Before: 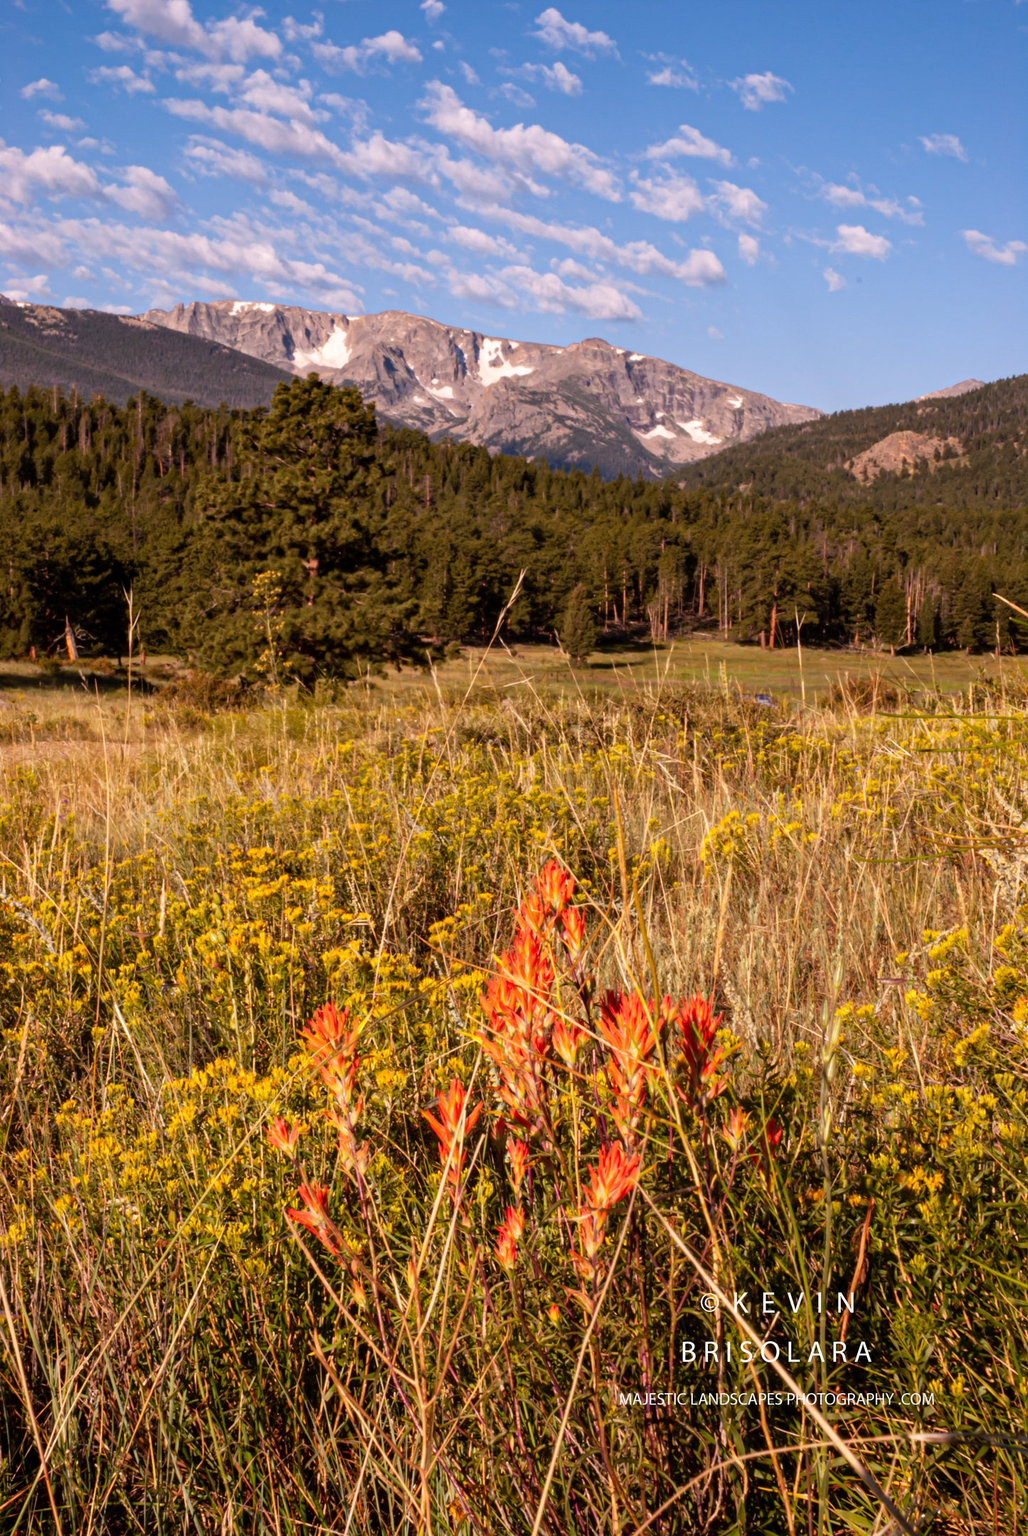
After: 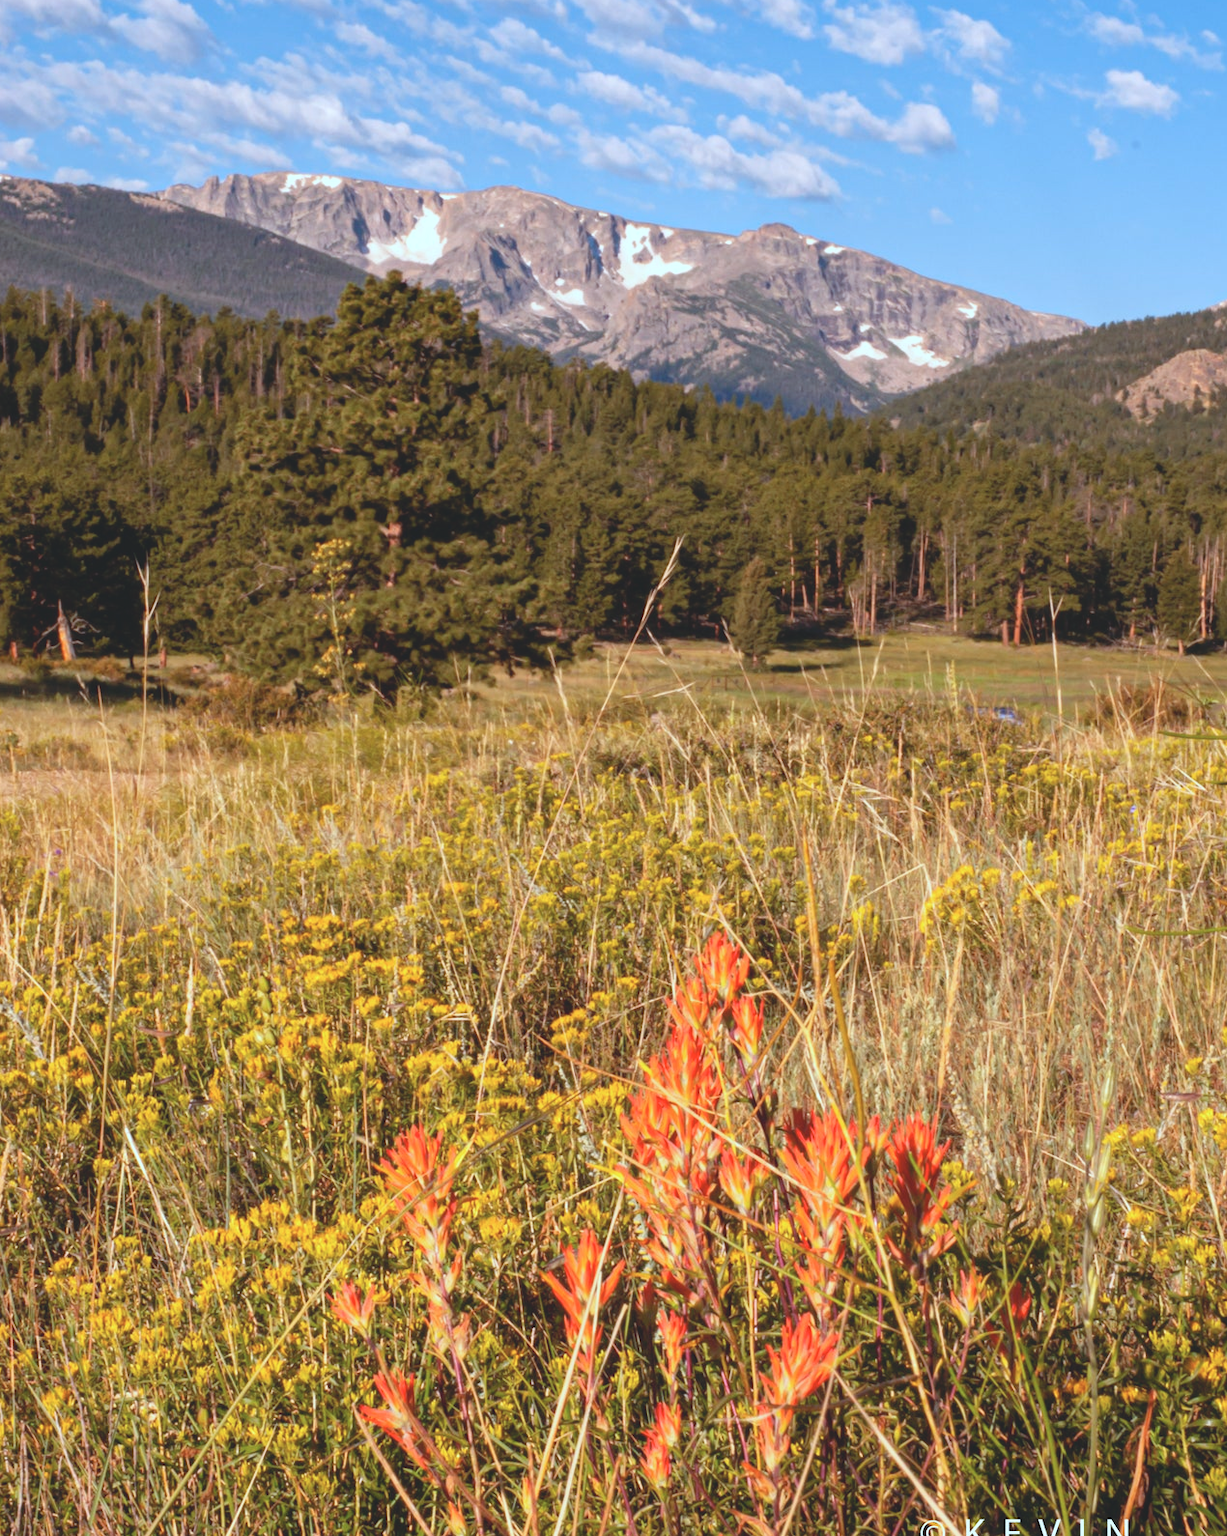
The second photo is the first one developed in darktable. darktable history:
tone curve: curves: ch0 [(0, 0.137) (1, 1)], color space Lab, independent channels, preserve colors none
crop and rotate: left 2.284%, top 11.325%, right 9.736%, bottom 15.023%
color correction: highlights a* -10.21, highlights b* -10.53
